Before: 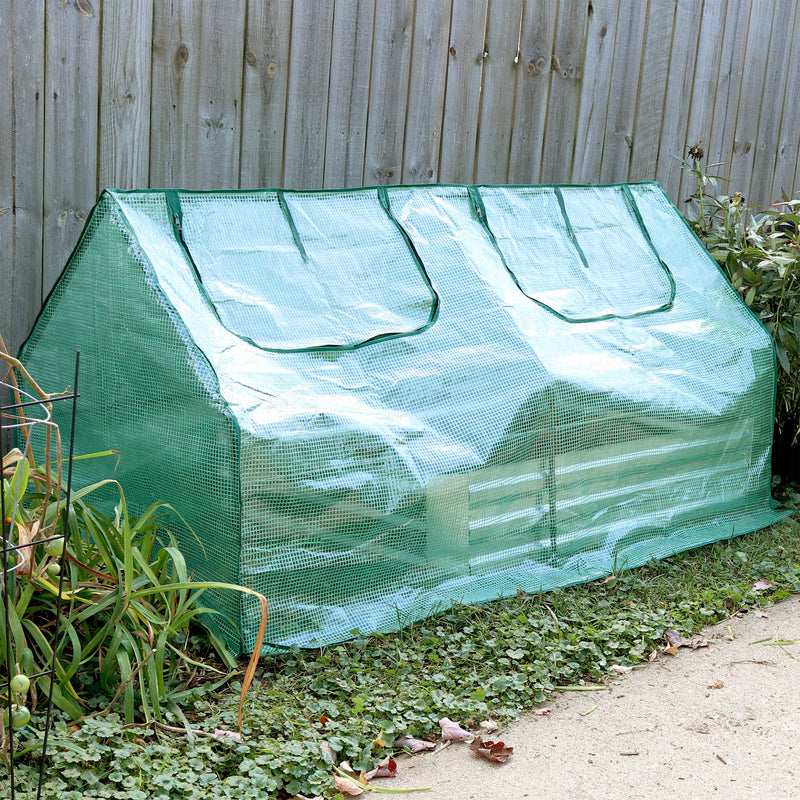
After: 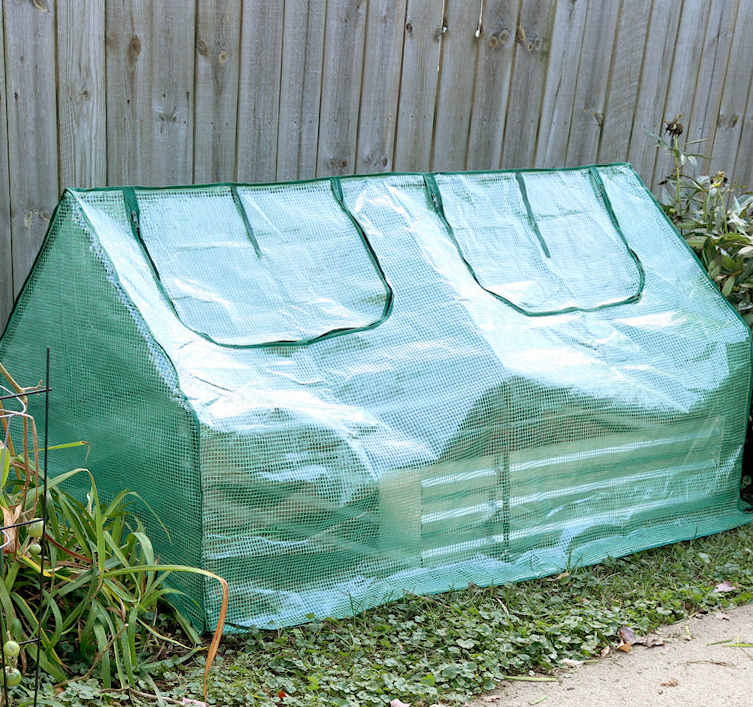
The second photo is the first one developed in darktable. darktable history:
crop: top 0.448%, right 0.264%, bottom 5.045%
rotate and perspective: rotation 0.062°, lens shift (vertical) 0.115, lens shift (horizontal) -0.133, crop left 0.047, crop right 0.94, crop top 0.061, crop bottom 0.94
